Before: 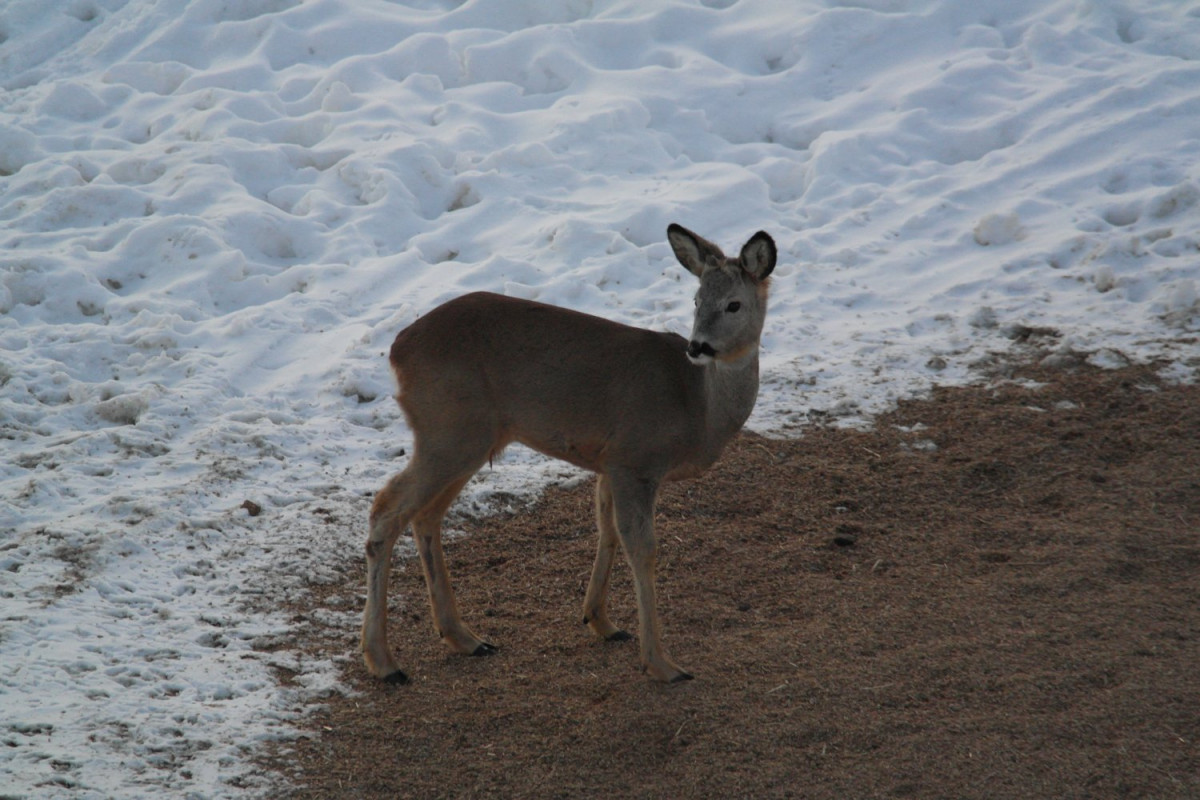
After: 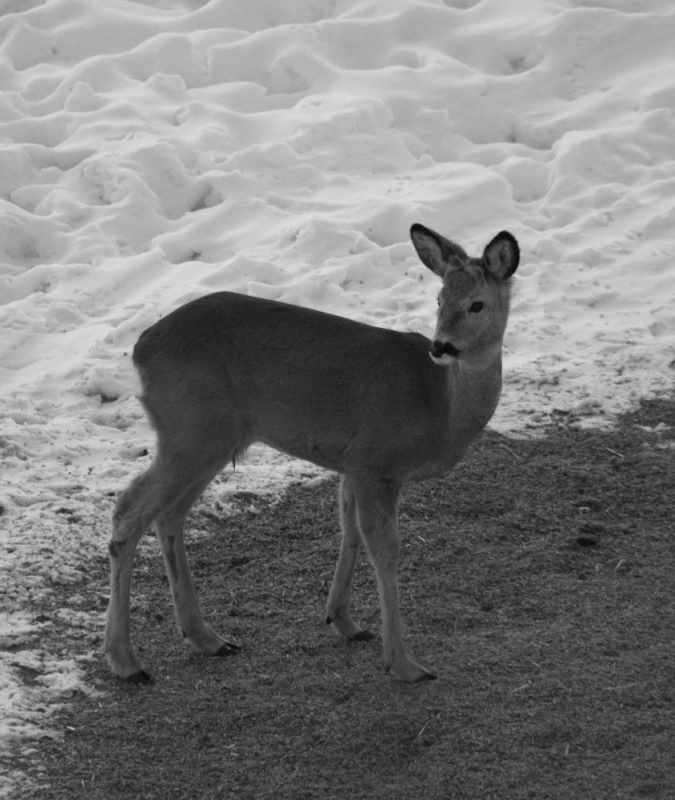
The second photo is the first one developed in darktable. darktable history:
exposure: exposure 0.3 EV, compensate highlight preservation false
monochrome: on, module defaults
crop: left 21.496%, right 22.254%
